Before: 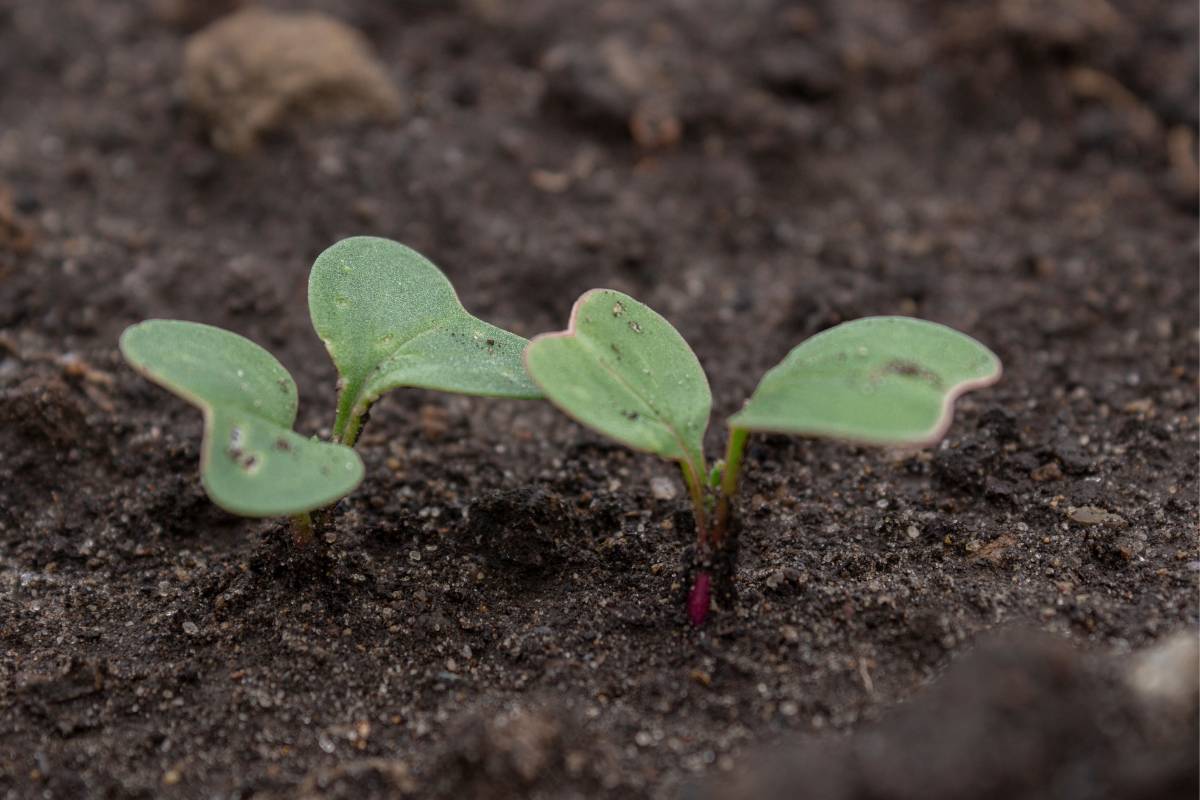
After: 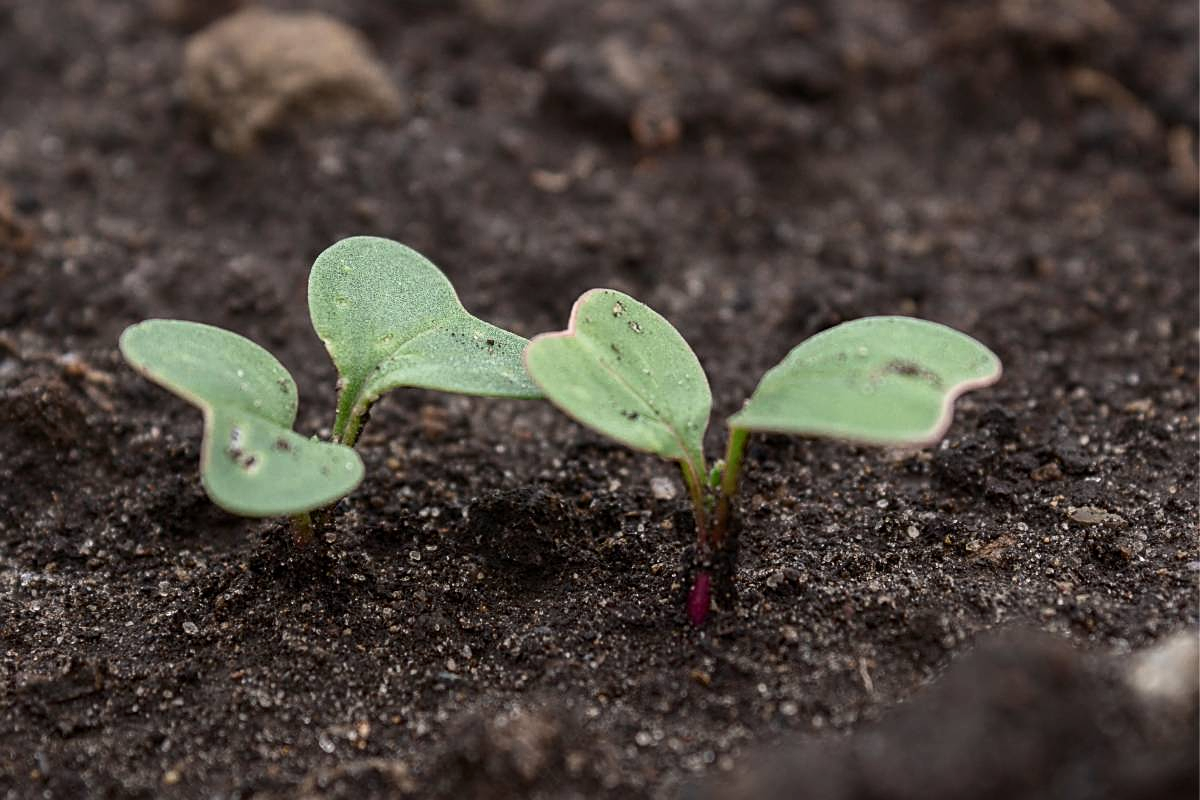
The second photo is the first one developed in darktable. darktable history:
contrast brightness saturation: contrast 0.24, brightness 0.09
sharpen: radius 1.967
